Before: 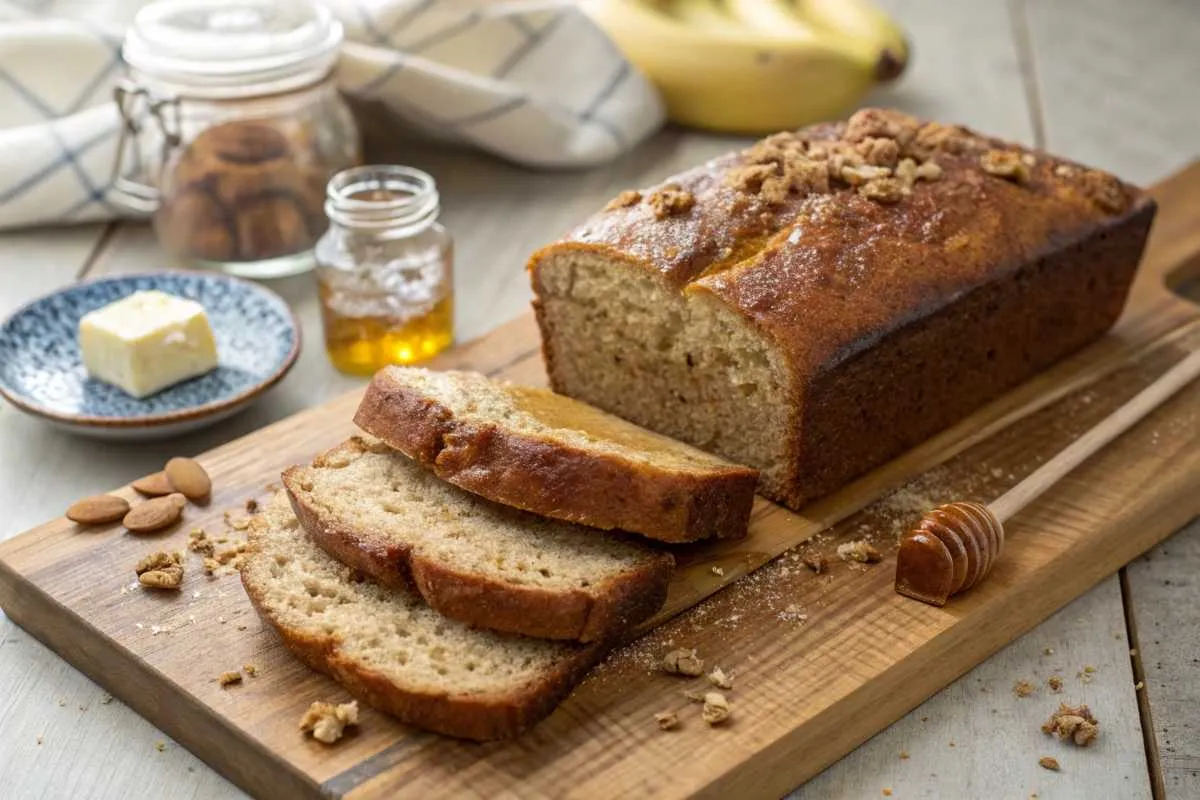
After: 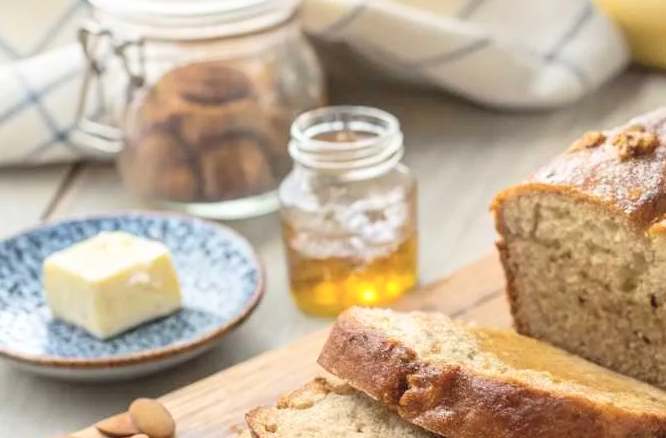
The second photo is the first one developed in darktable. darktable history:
crop and rotate: left 3.066%, top 7.561%, right 41.397%, bottom 37.622%
contrast brightness saturation: contrast 0.139, brightness 0.227
